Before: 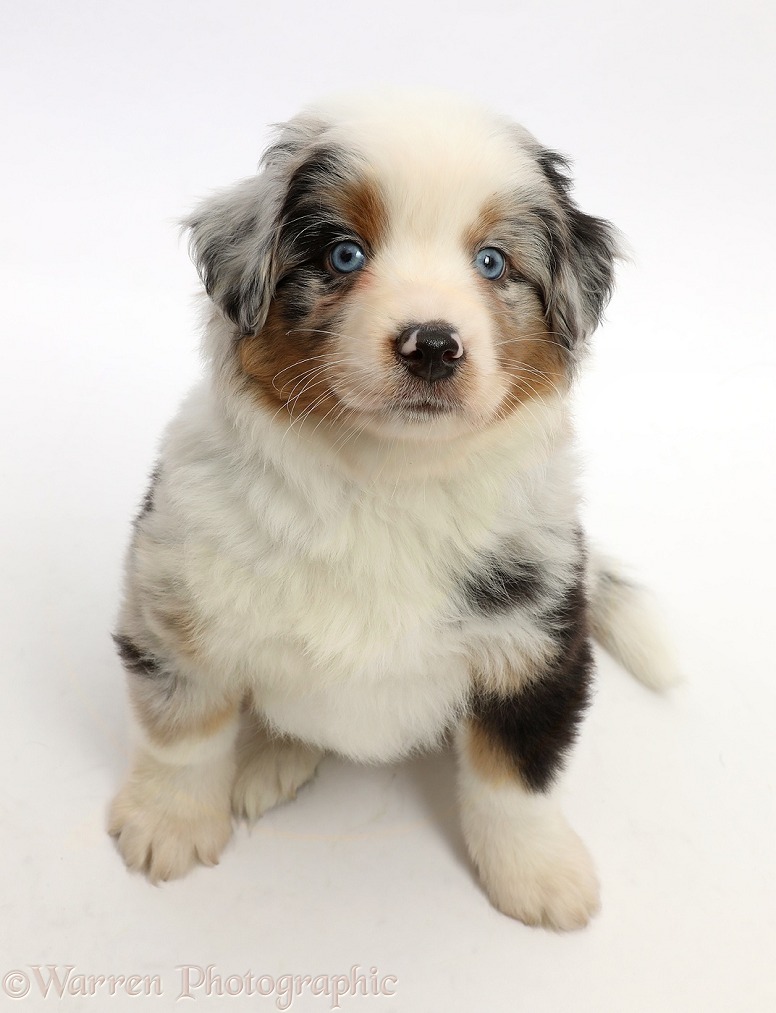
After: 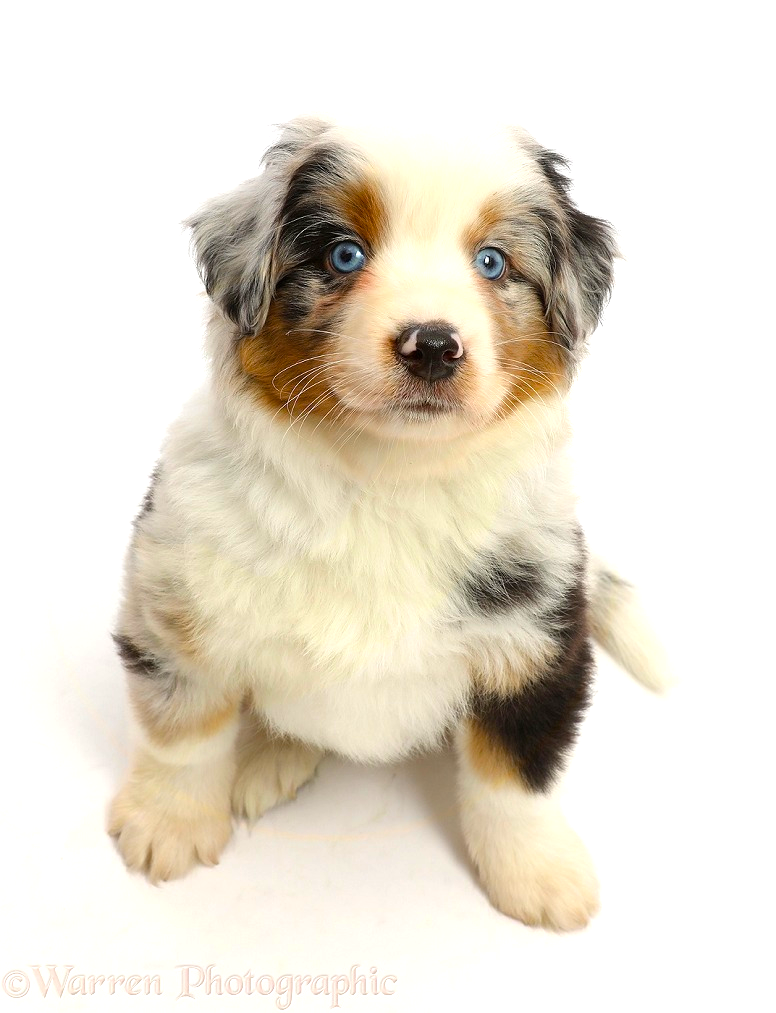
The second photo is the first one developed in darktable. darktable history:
exposure: black level correction 0, exposure 0.499 EV, compensate highlight preservation false
color balance rgb: linear chroma grading › global chroma 15.434%, perceptual saturation grading › global saturation 25.016%
tone equalizer: edges refinement/feathering 500, mask exposure compensation -1.57 EV, preserve details no
